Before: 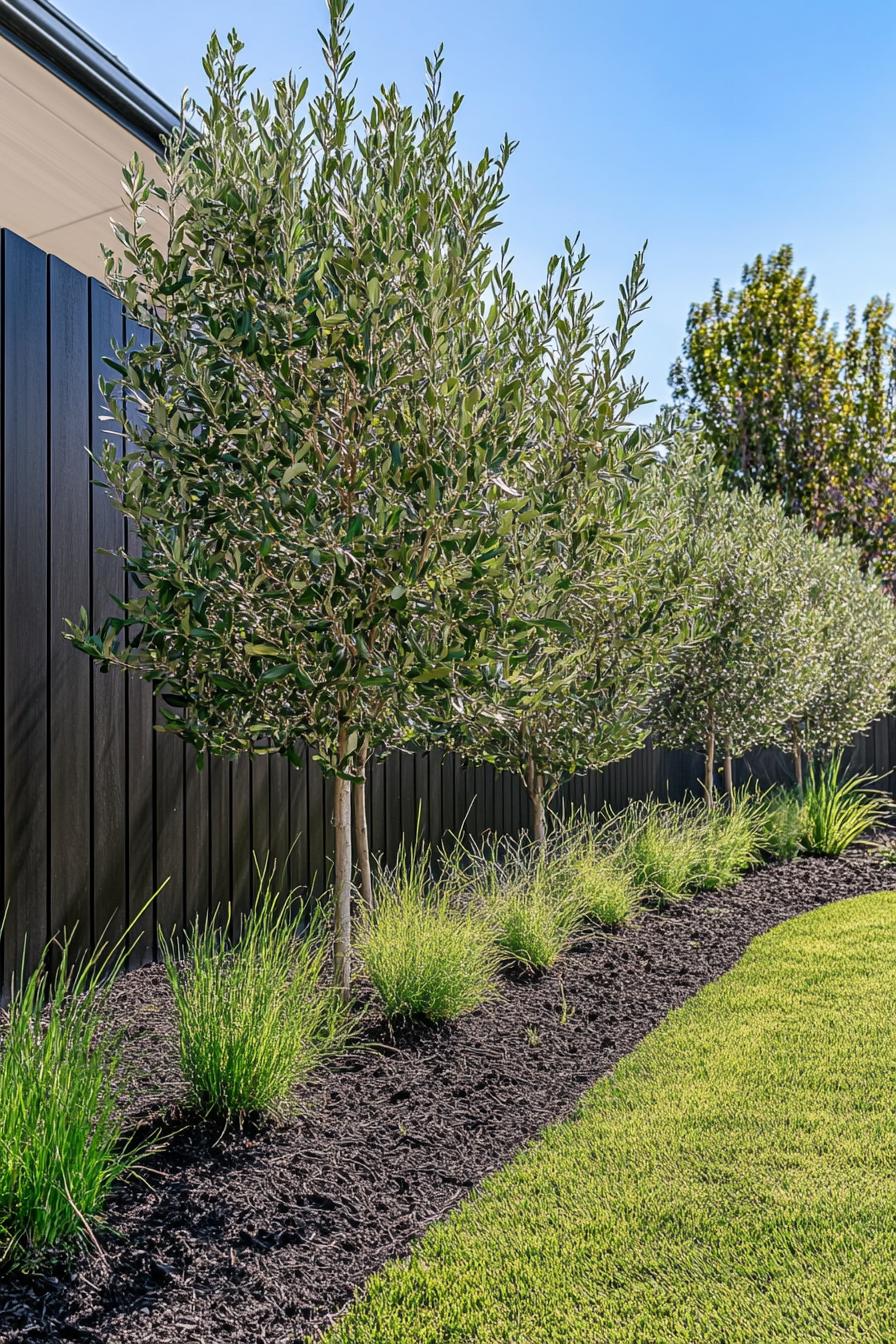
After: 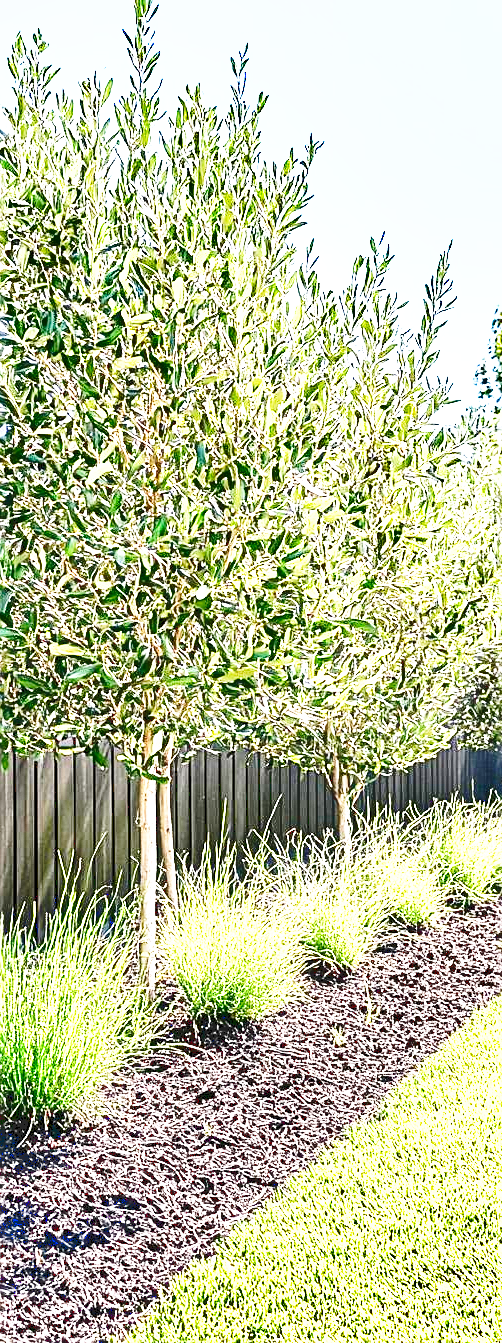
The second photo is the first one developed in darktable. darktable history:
sharpen: on, module defaults
tone curve: curves: ch0 [(0, 0) (0.003, 0.161) (0.011, 0.161) (0.025, 0.161) (0.044, 0.161) (0.069, 0.161) (0.1, 0.161) (0.136, 0.163) (0.177, 0.179) (0.224, 0.207) (0.277, 0.243) (0.335, 0.292) (0.399, 0.361) (0.468, 0.452) (0.543, 0.547) (0.623, 0.638) (0.709, 0.731) (0.801, 0.826) (0.898, 0.911) (1, 1)], color space Lab, linked channels, preserve colors none
crop: left 21.842%, right 22.126%, bottom 0.014%
base curve: curves: ch0 [(0, 0) (0.028, 0.03) (0.121, 0.232) (0.46, 0.748) (0.859, 0.968) (1, 1)], preserve colors none
shadows and highlights: low approximation 0.01, soften with gaussian
exposure: exposure 2.254 EV, compensate highlight preservation false
